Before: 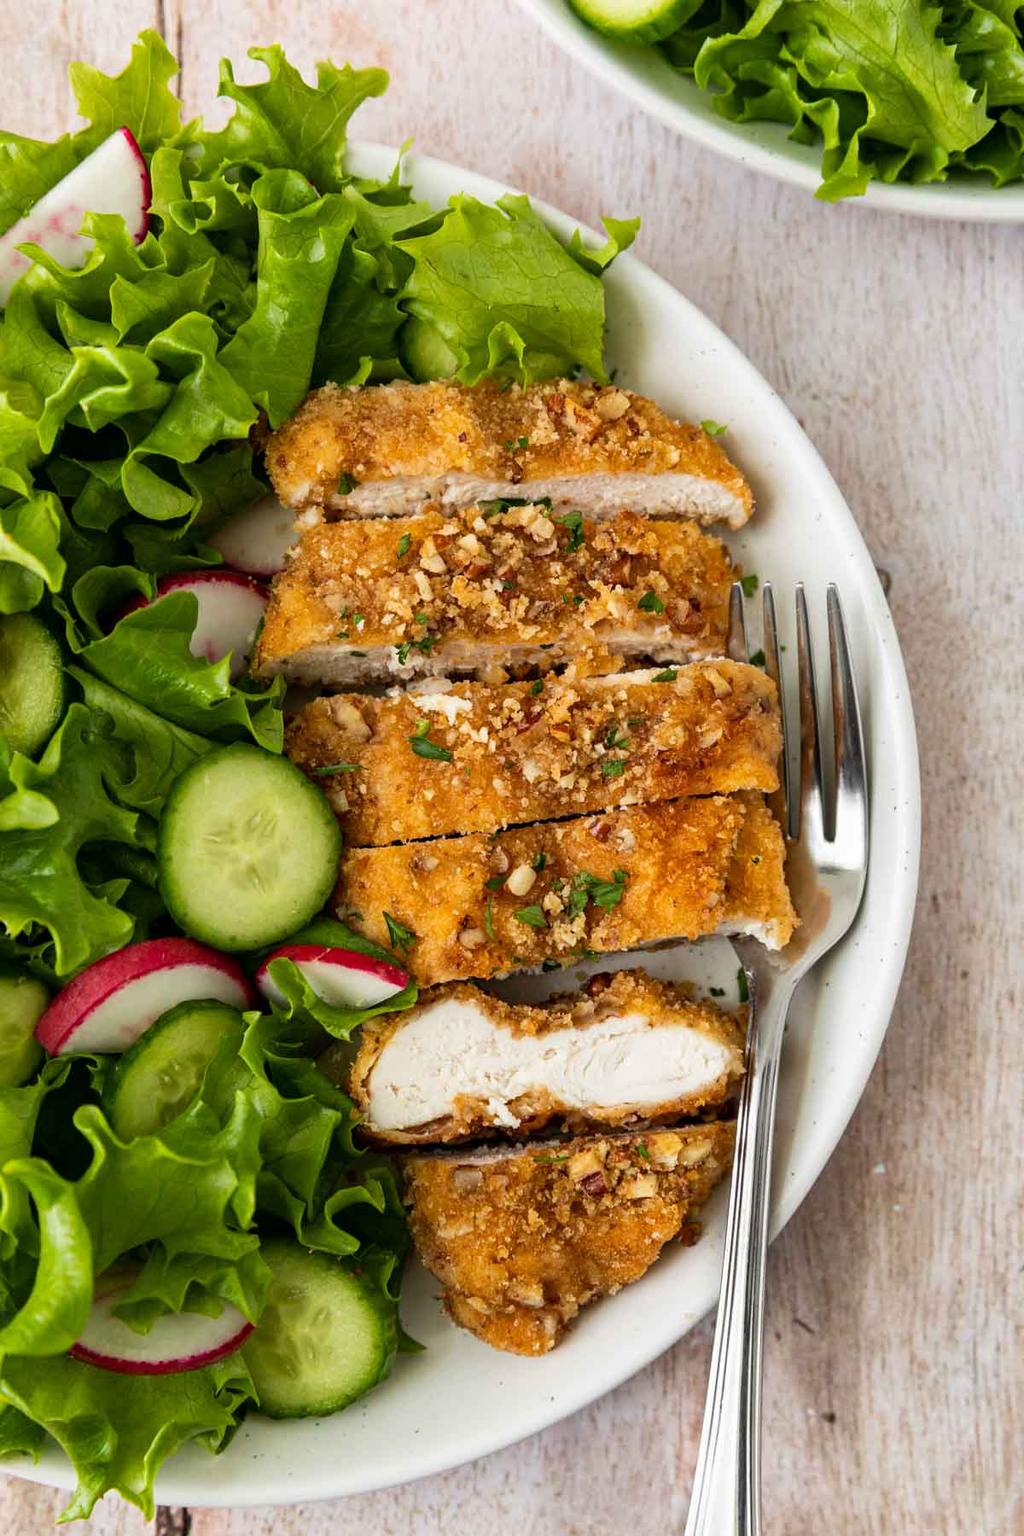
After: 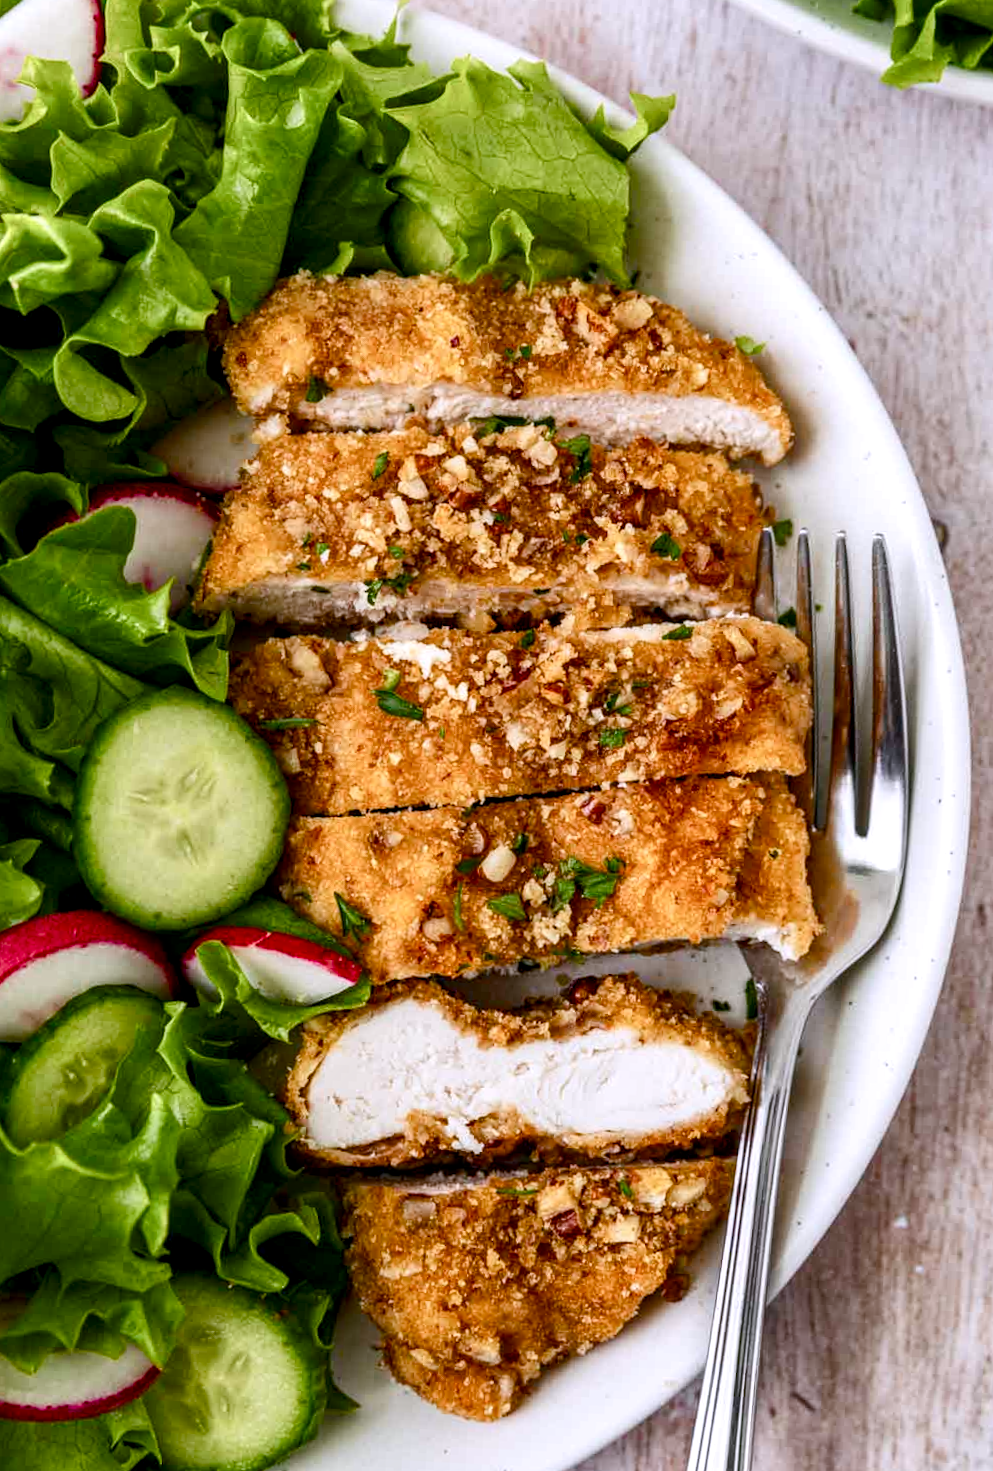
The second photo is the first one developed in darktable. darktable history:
crop and rotate: angle -3.27°, left 5.211%, top 5.211%, right 4.607%, bottom 4.607%
local contrast: detail 130%
contrast brightness saturation: contrast 0.15, brightness -0.01, saturation 0.1
color balance rgb: perceptual saturation grading › global saturation 20%, perceptual saturation grading › highlights -50%, perceptual saturation grading › shadows 30%
white balance: red 1.004, blue 1.096
rotate and perspective: rotation -0.45°, automatic cropping original format, crop left 0.008, crop right 0.992, crop top 0.012, crop bottom 0.988
